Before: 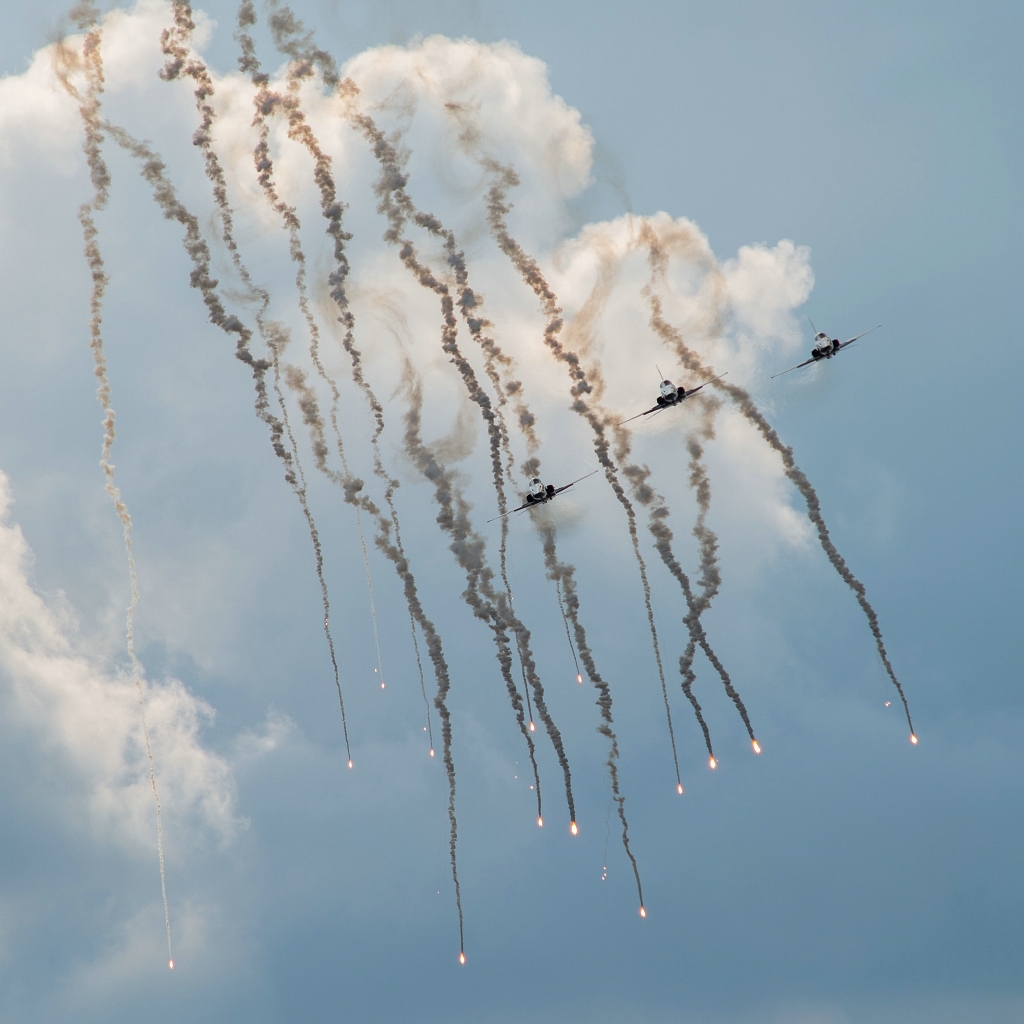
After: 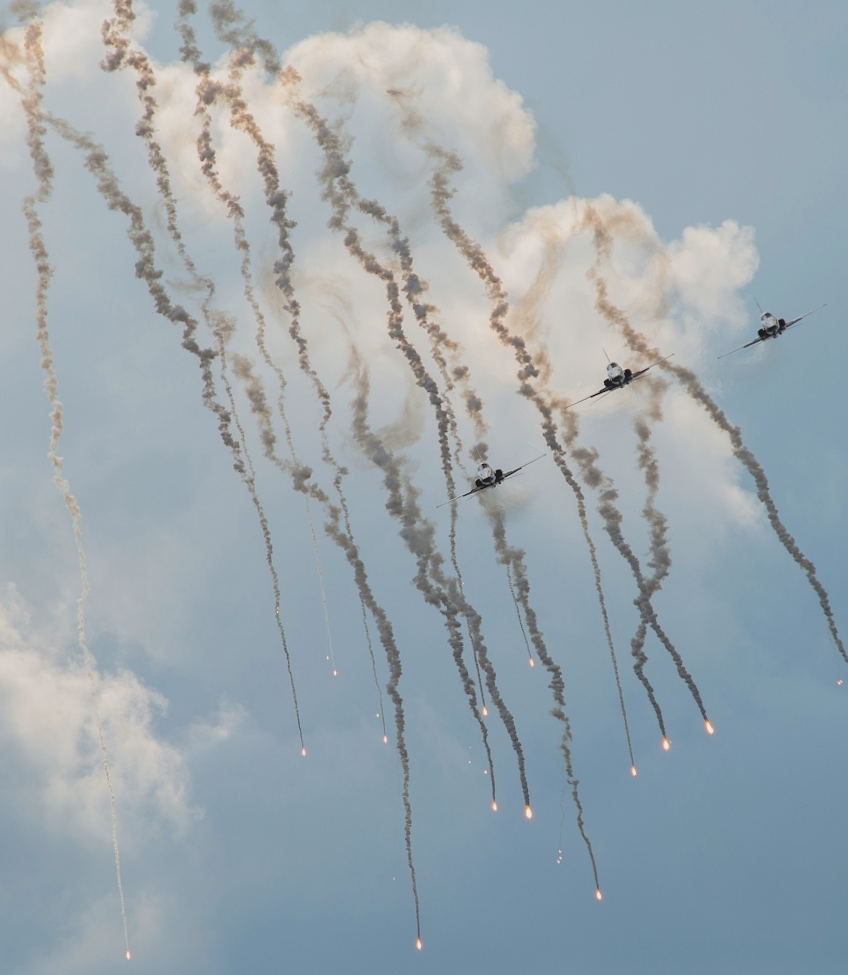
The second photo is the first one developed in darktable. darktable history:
contrast brightness saturation: contrast -0.15, brightness 0.05, saturation -0.12
crop and rotate: angle 1°, left 4.281%, top 0.642%, right 11.383%, bottom 2.486%
